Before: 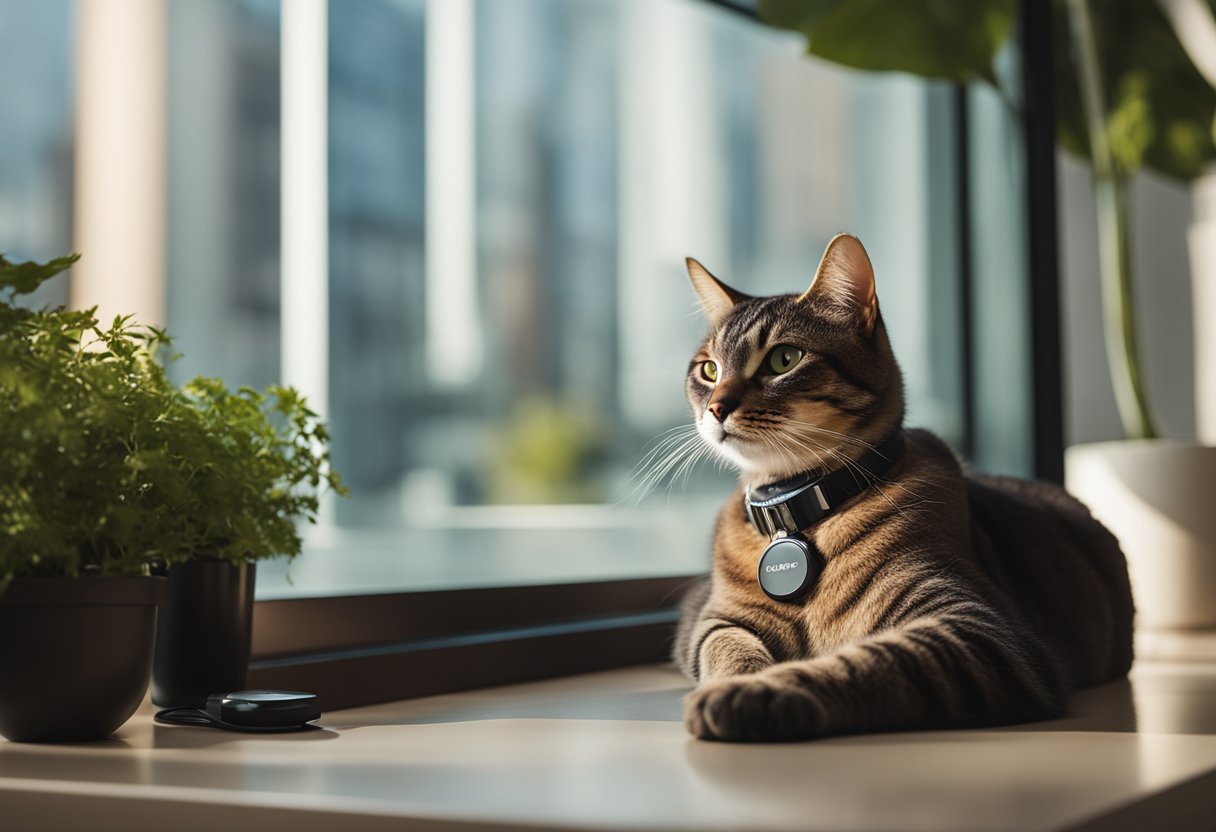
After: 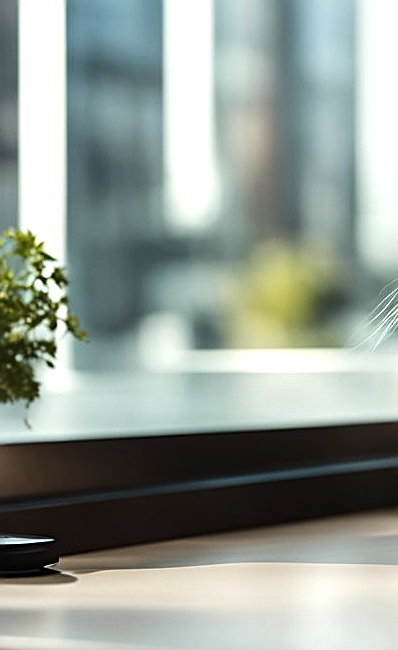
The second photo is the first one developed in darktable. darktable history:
local contrast: highlights 100%, shadows 101%, detail 119%, midtone range 0.2
sharpen: on, module defaults
tone equalizer: -8 EV -0.713 EV, -7 EV -0.694 EV, -6 EV -0.589 EV, -5 EV -0.419 EV, -3 EV 0.371 EV, -2 EV 0.6 EV, -1 EV 0.677 EV, +0 EV 0.719 EV, edges refinement/feathering 500, mask exposure compensation -1.57 EV, preserve details no
crop and rotate: left 21.613%, top 18.759%, right 45.641%, bottom 3%
